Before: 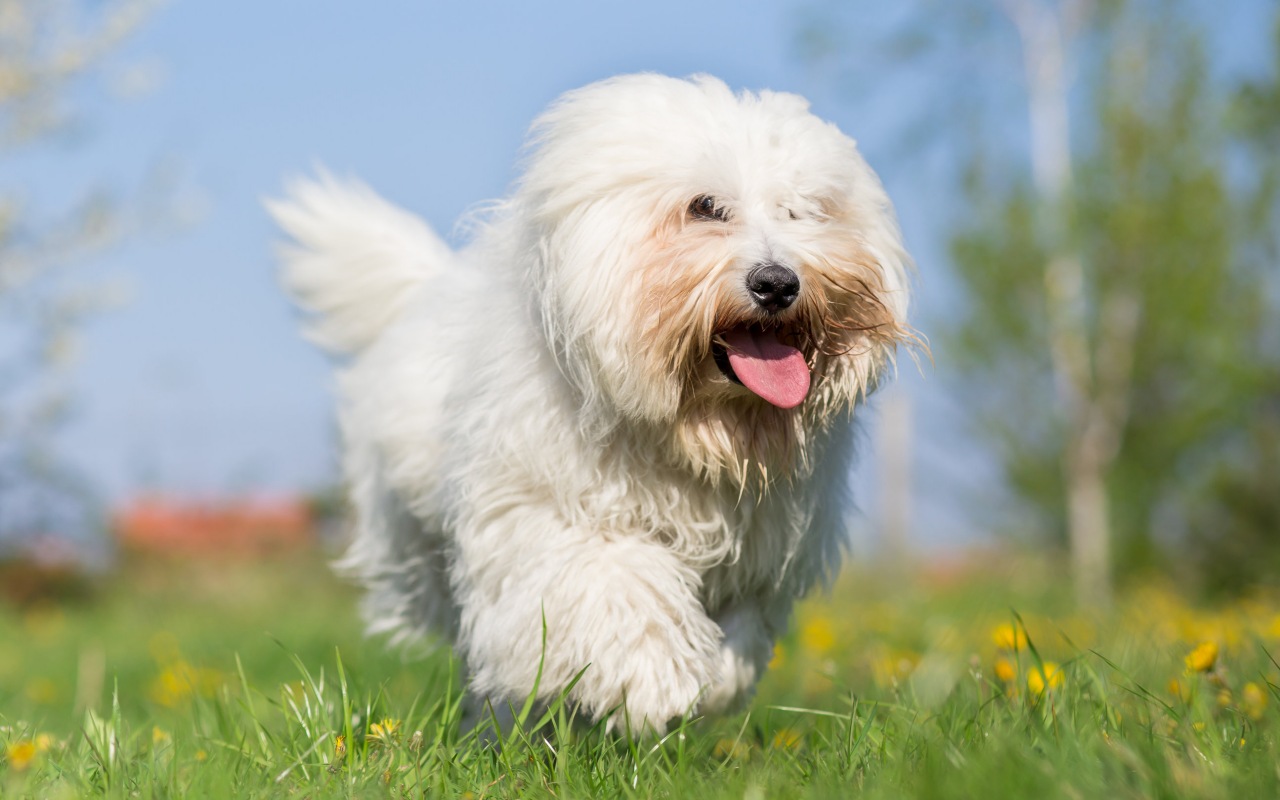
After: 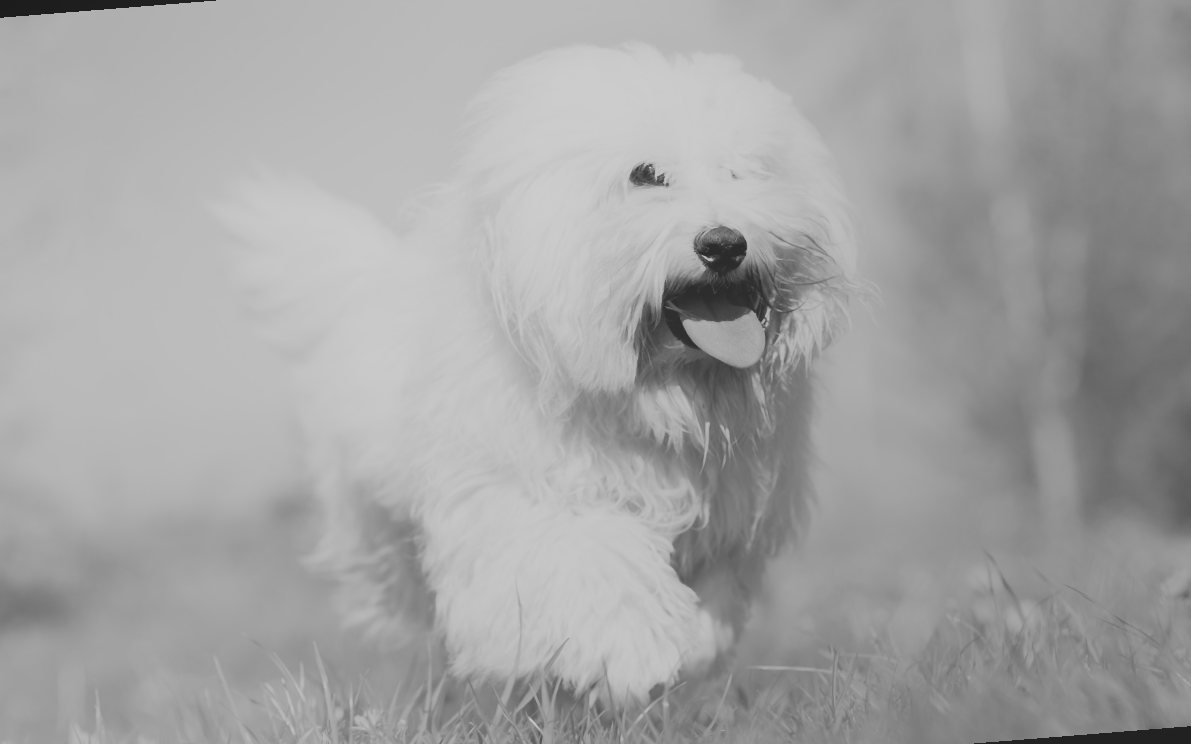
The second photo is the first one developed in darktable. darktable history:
monochrome: a 32, b 64, size 2.3, highlights 1
contrast equalizer: octaves 7, y [[0.6 ×6], [0.55 ×6], [0 ×6], [0 ×6], [0 ×6]], mix -1
filmic rgb: black relative exposure -7.65 EV, white relative exposure 4.56 EV, hardness 3.61
white balance: red 1.138, green 0.996, blue 0.812
local contrast: detail 69%
rotate and perspective: rotation -4.57°, crop left 0.054, crop right 0.944, crop top 0.087, crop bottom 0.914
tone equalizer: -8 EV -0.417 EV, -7 EV -0.389 EV, -6 EV -0.333 EV, -5 EV -0.222 EV, -3 EV 0.222 EV, -2 EV 0.333 EV, -1 EV 0.389 EV, +0 EV 0.417 EV, edges refinement/feathering 500, mask exposure compensation -1.57 EV, preserve details no
